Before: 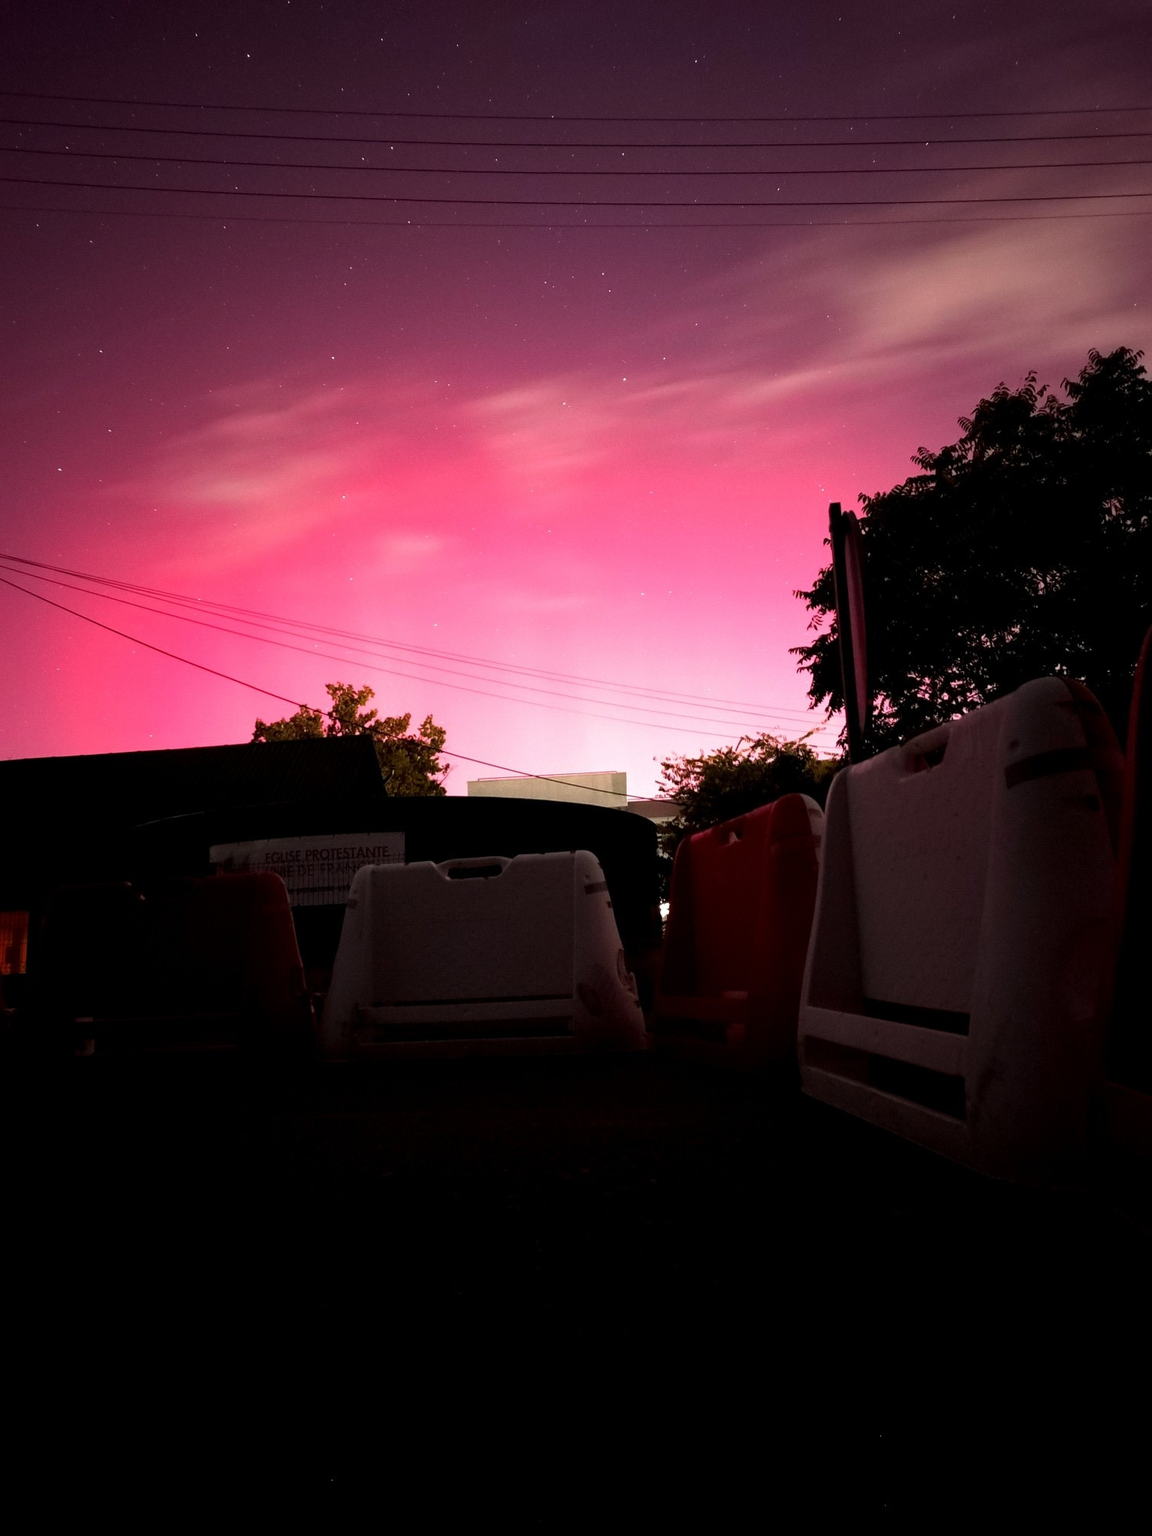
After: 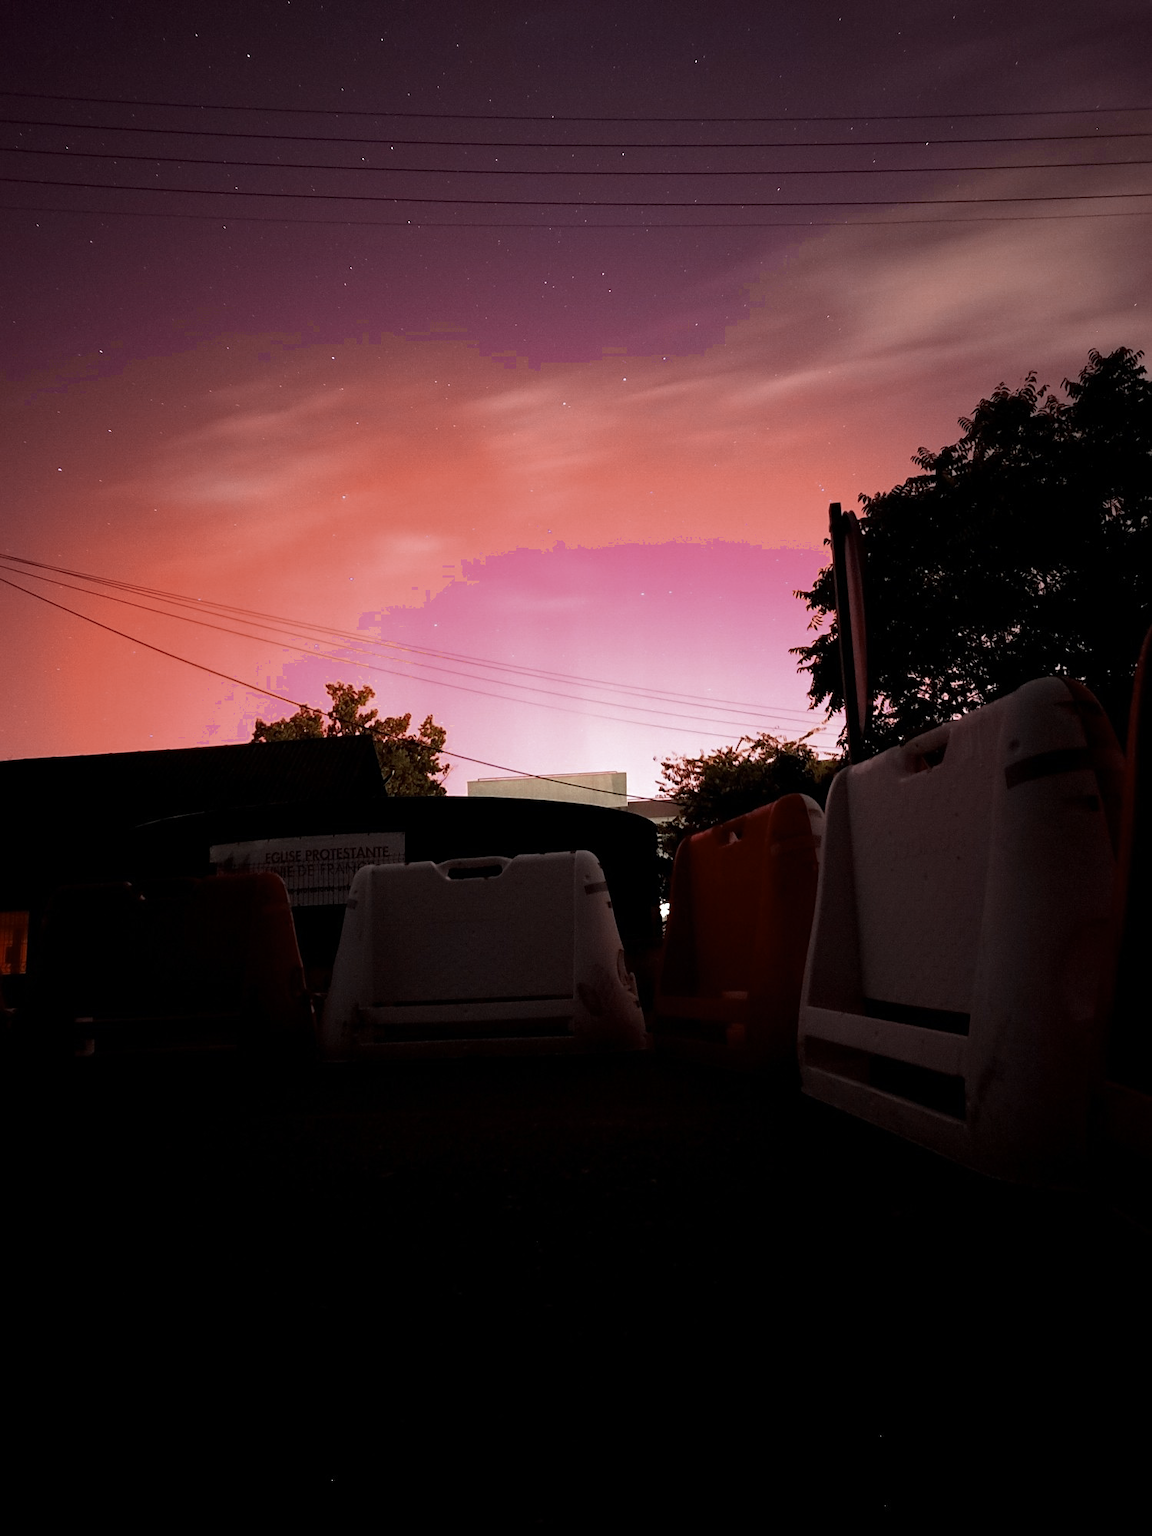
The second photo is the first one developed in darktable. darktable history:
color zones: curves: ch0 [(0, 0.5) (0.125, 0.4) (0.25, 0.5) (0.375, 0.4) (0.5, 0.4) (0.625, 0.6) (0.75, 0.6) (0.875, 0.5)]; ch1 [(0, 0.35) (0.125, 0.45) (0.25, 0.35) (0.375, 0.35) (0.5, 0.35) (0.625, 0.35) (0.75, 0.45) (0.875, 0.35)]; ch2 [(0, 0.6) (0.125, 0.5) (0.25, 0.5) (0.375, 0.6) (0.5, 0.6) (0.625, 0.5) (0.75, 0.5) (0.875, 0.5)]
sharpen: amount 0.202
